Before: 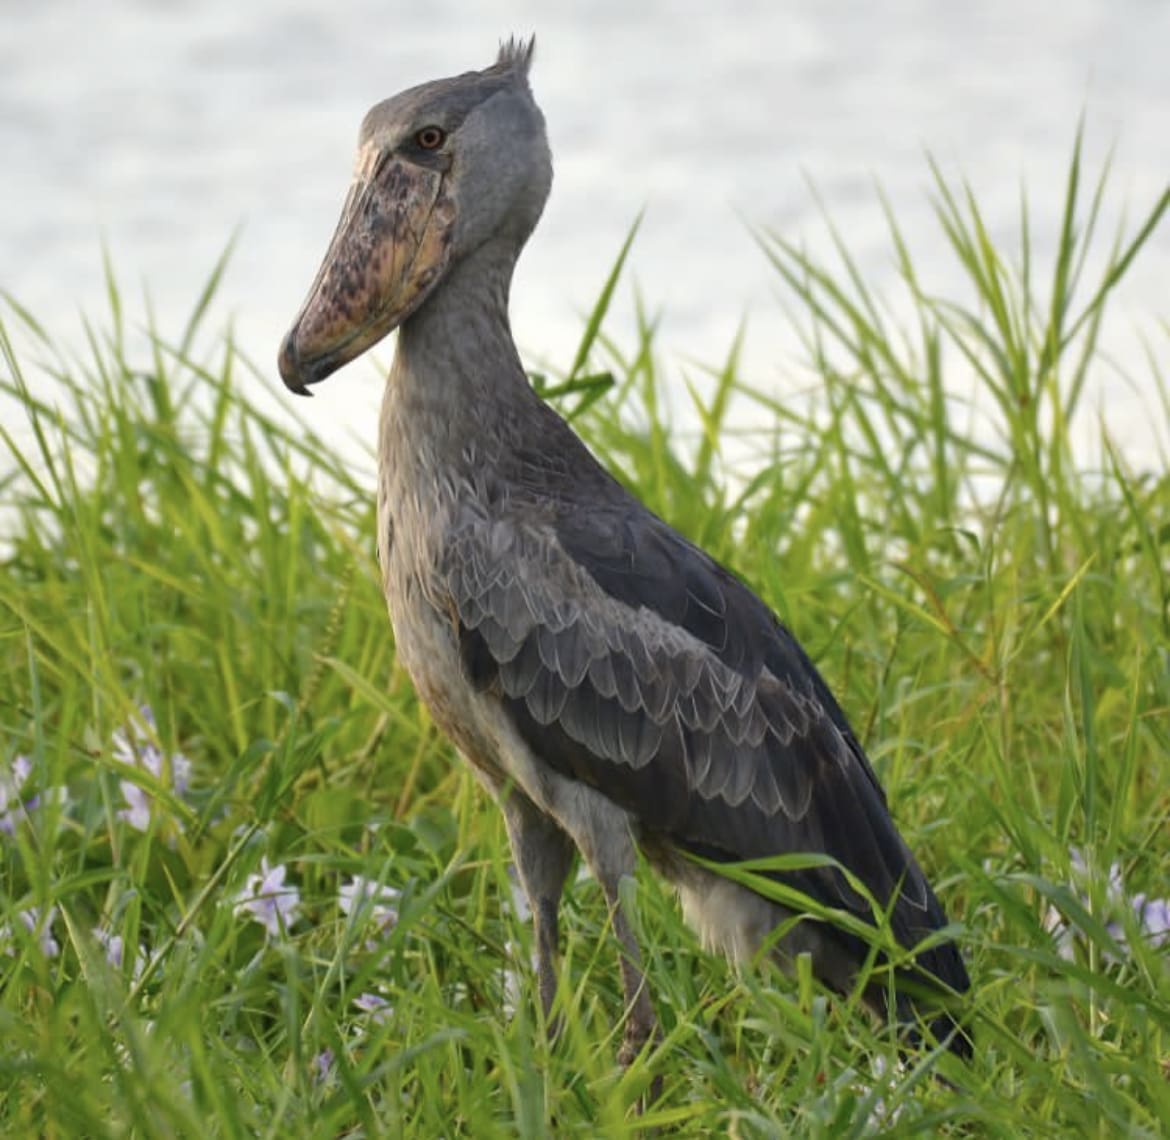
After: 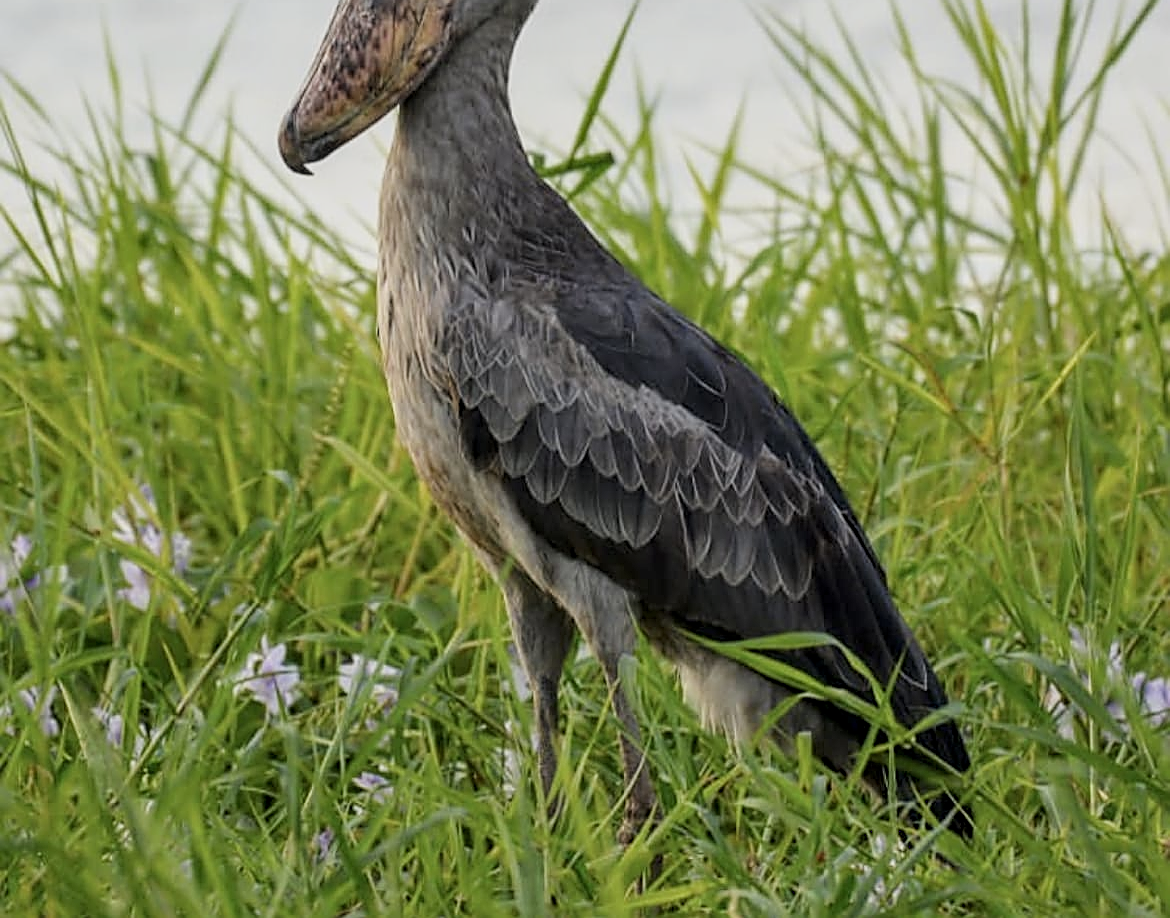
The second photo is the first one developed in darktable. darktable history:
crop and rotate: top 19.471%
filmic rgb: black relative exposure -8.01 EV, white relative exposure 3.89 EV, hardness 4.22
sharpen: amount 0.893
local contrast: on, module defaults
